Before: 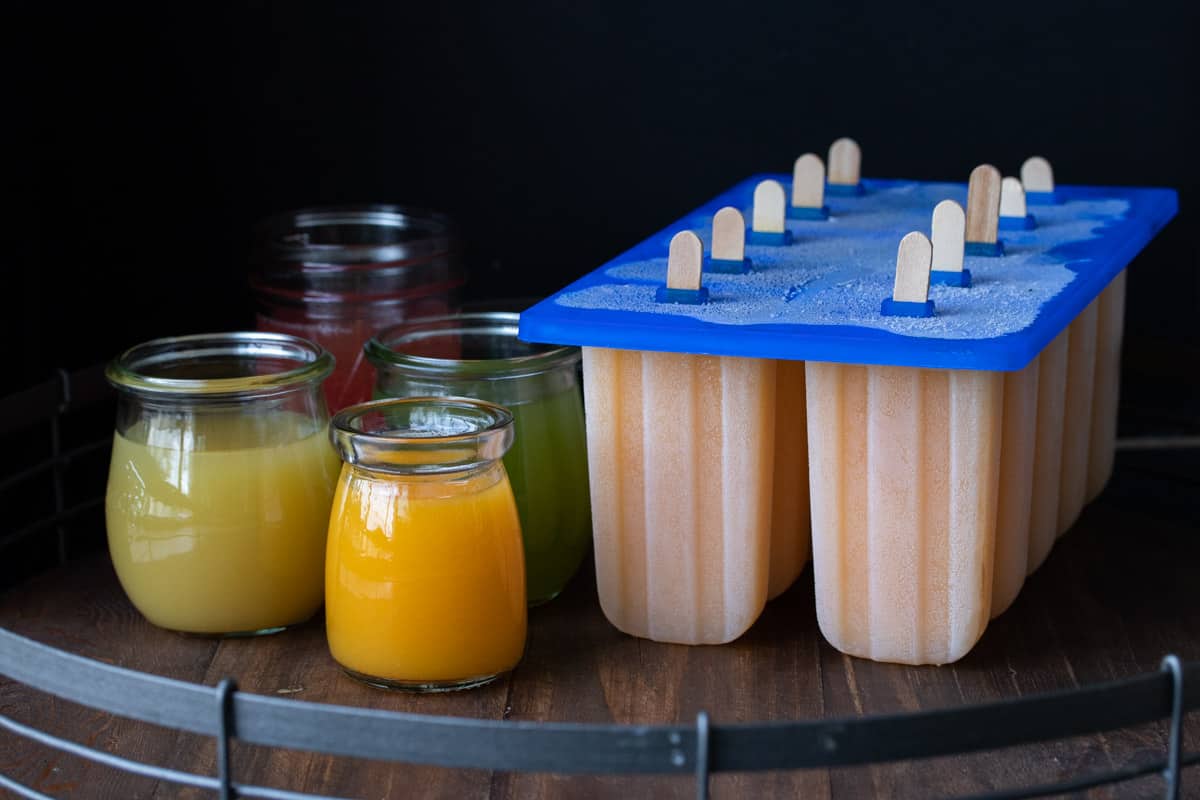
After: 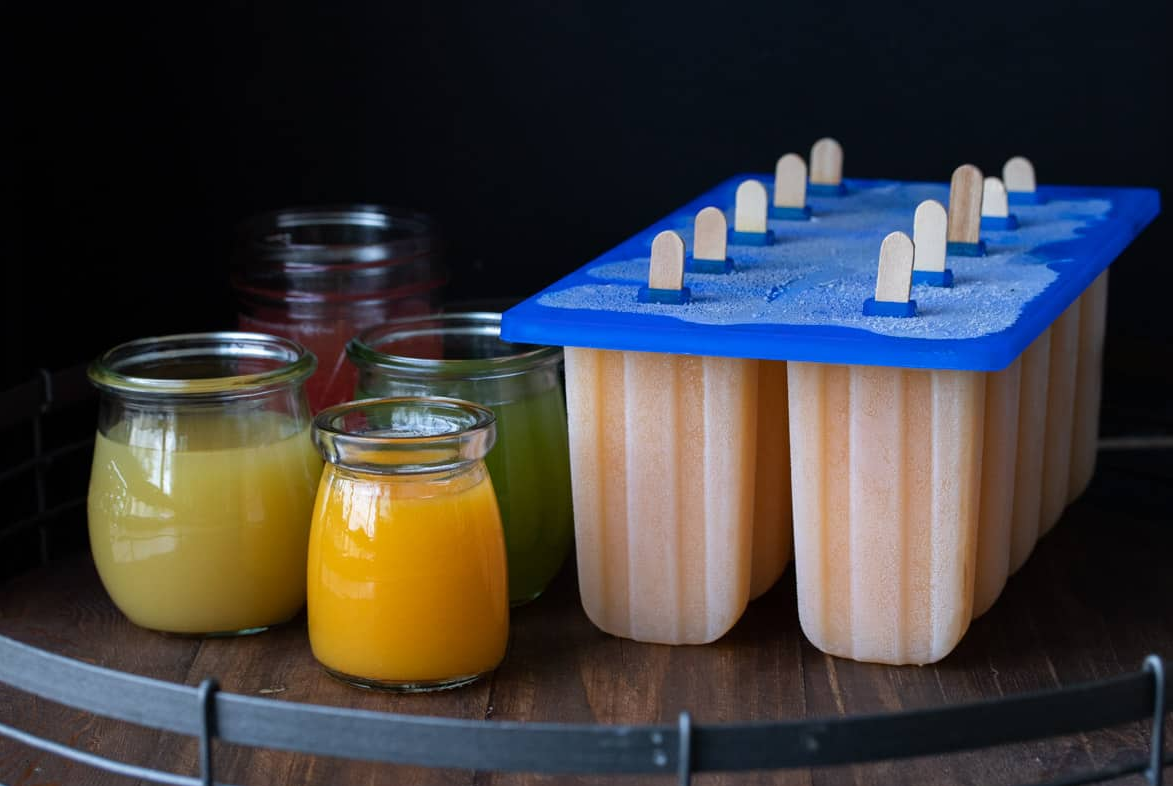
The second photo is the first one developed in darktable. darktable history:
crop and rotate: left 1.571%, right 0.642%, bottom 1.705%
